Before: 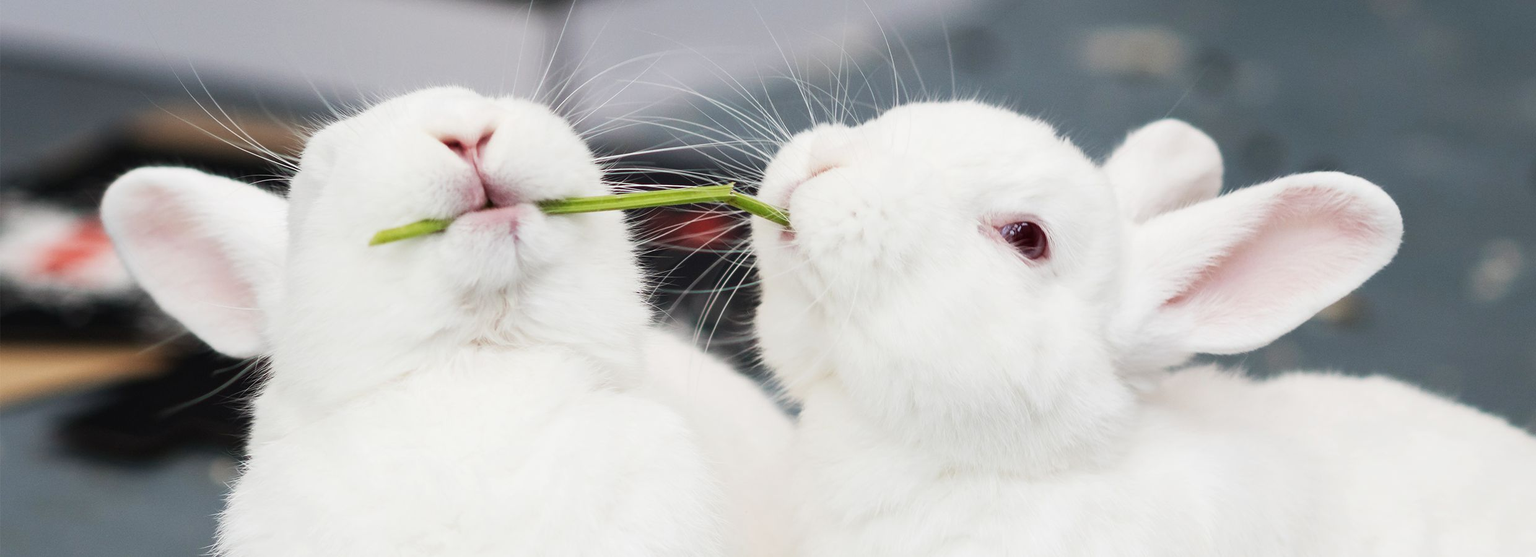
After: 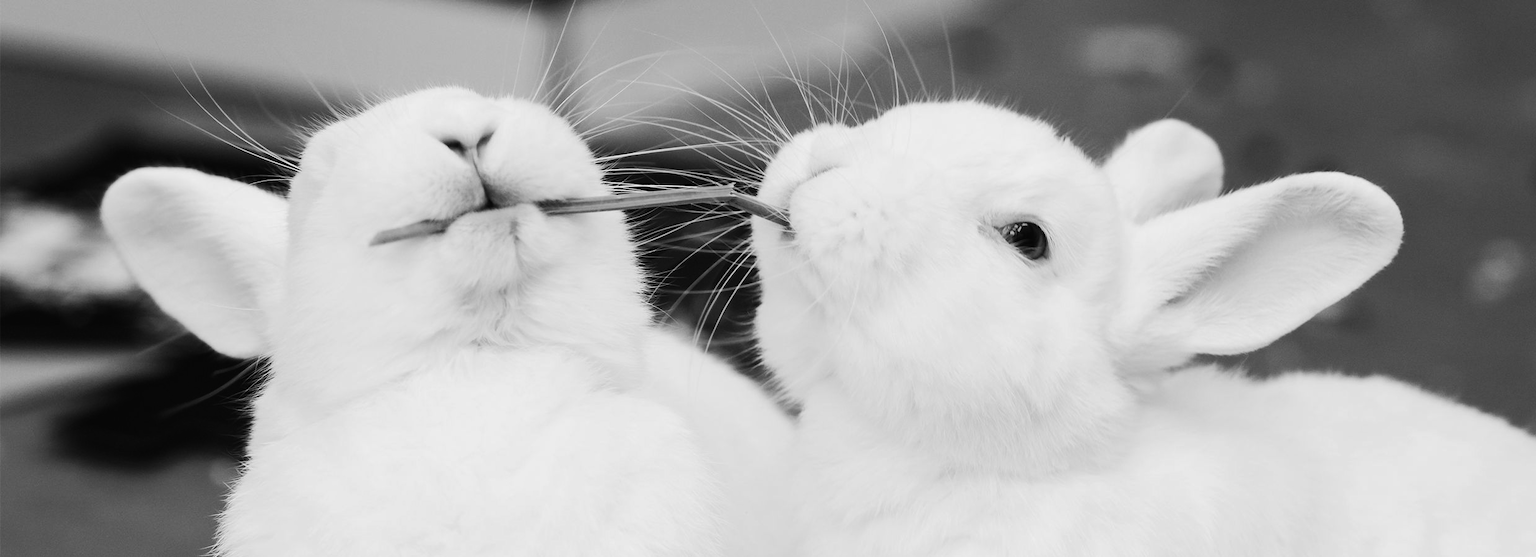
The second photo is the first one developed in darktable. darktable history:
tone curve: curves: ch0 [(0, 0) (0.003, 0.008) (0.011, 0.011) (0.025, 0.014) (0.044, 0.021) (0.069, 0.029) (0.1, 0.042) (0.136, 0.06) (0.177, 0.09) (0.224, 0.126) (0.277, 0.177) (0.335, 0.243) (0.399, 0.31) (0.468, 0.388) (0.543, 0.484) (0.623, 0.585) (0.709, 0.683) (0.801, 0.775) (0.898, 0.873) (1, 1)], preserve colors none
color look up table: target L [92, 87.05, 79.88, 84.91, 74.78, 69.61, 67, 64.23, 59.02, 63.22, 38.66, 42.78, 29.73, 14.2, 4.68, 200.37, 78.43, 79.16, 75.88, 68.87, 64.23, 57.09, 55.28, 57.35, 52.01, 34.88, 28.41, 25.32, 21.25, 91.64, 86.34, 75.88, 65.87, 67.24, 51.49, 57.61, 49.9, 59.02, 41.14, 45.35, 43.19, 37.82, 22.62, 17.06, 9.263, 80.24, 73.19, 64.48, 31.74], target a [0.001, 0.001, 0 ×4, 0.001, 0.001, 0, 0, 0.001, 0.001, 0 ×5, 0.001, 0, 0, 0.001 ×5, 0, 0, 0.001, 0, 0.001, 0.001, 0, 0.001 ×5, 0, 0.001, 0.001, 0.001, 0 ×5, 0.001, 0.001, 0.001], target b [-0.001 ×7, -0.007, -0.001, -0.001, -0.003, -0.002, -0.003, 0.002, 0.001, 0, -0.001, -0.001, 0, -0.001, -0.007, -0.006 ×4, -0.003 ×4, -0.001, -0.001, 0, -0.001, -0.007, -0.006, -0.006, -0.006, -0.001, -0.003, -0.006, -0.003, -0.003, 0.003, 0.002, 0.002, -0.001, -0.007, -0.007, -0.005], num patches 49
